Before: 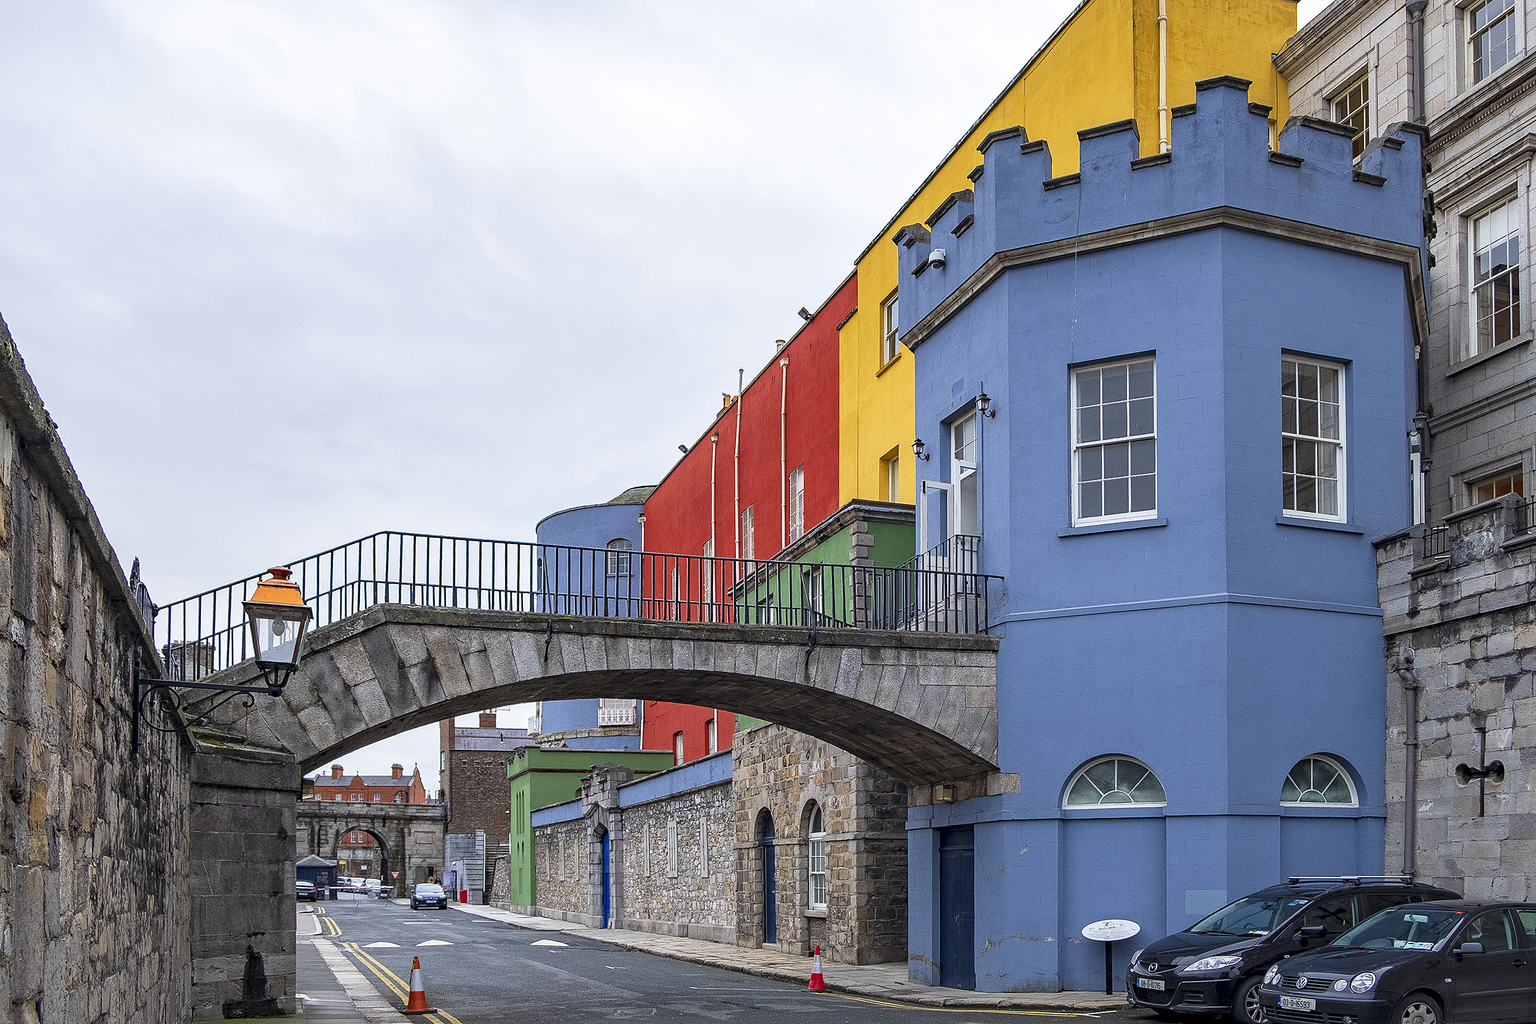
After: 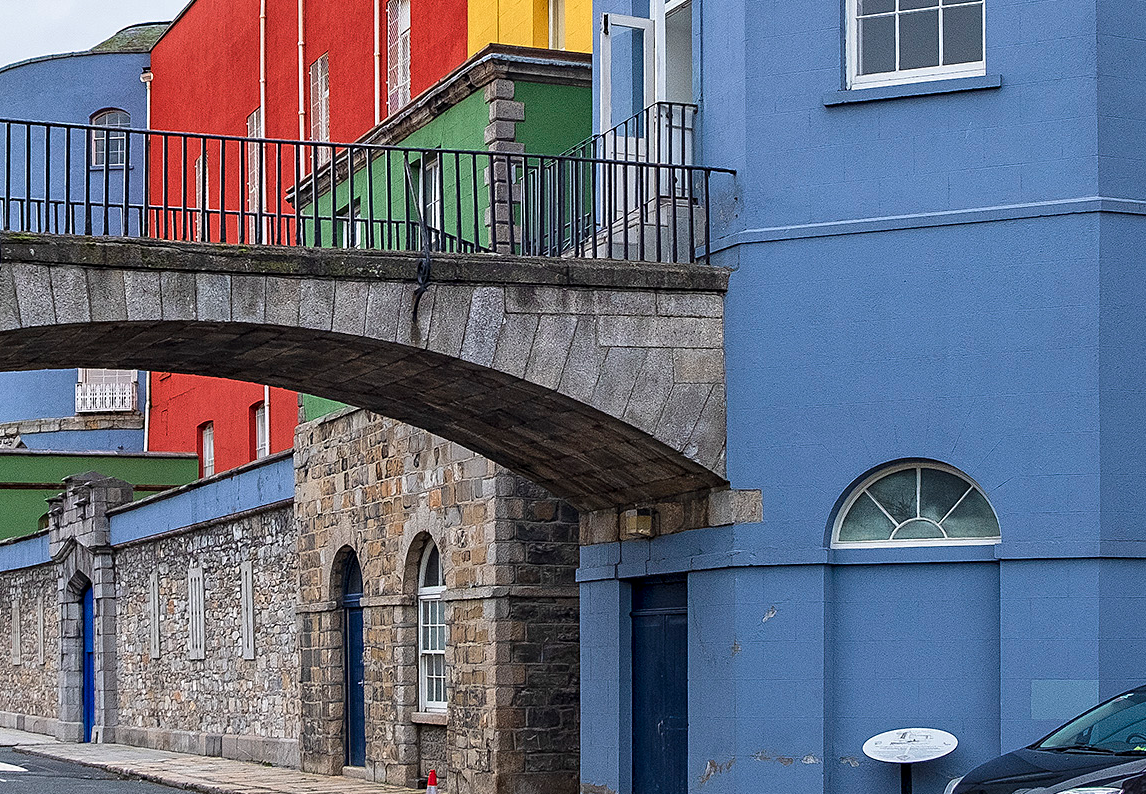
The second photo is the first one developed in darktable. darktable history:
crop: left 35.927%, top 46.137%, right 18.23%, bottom 6.185%
